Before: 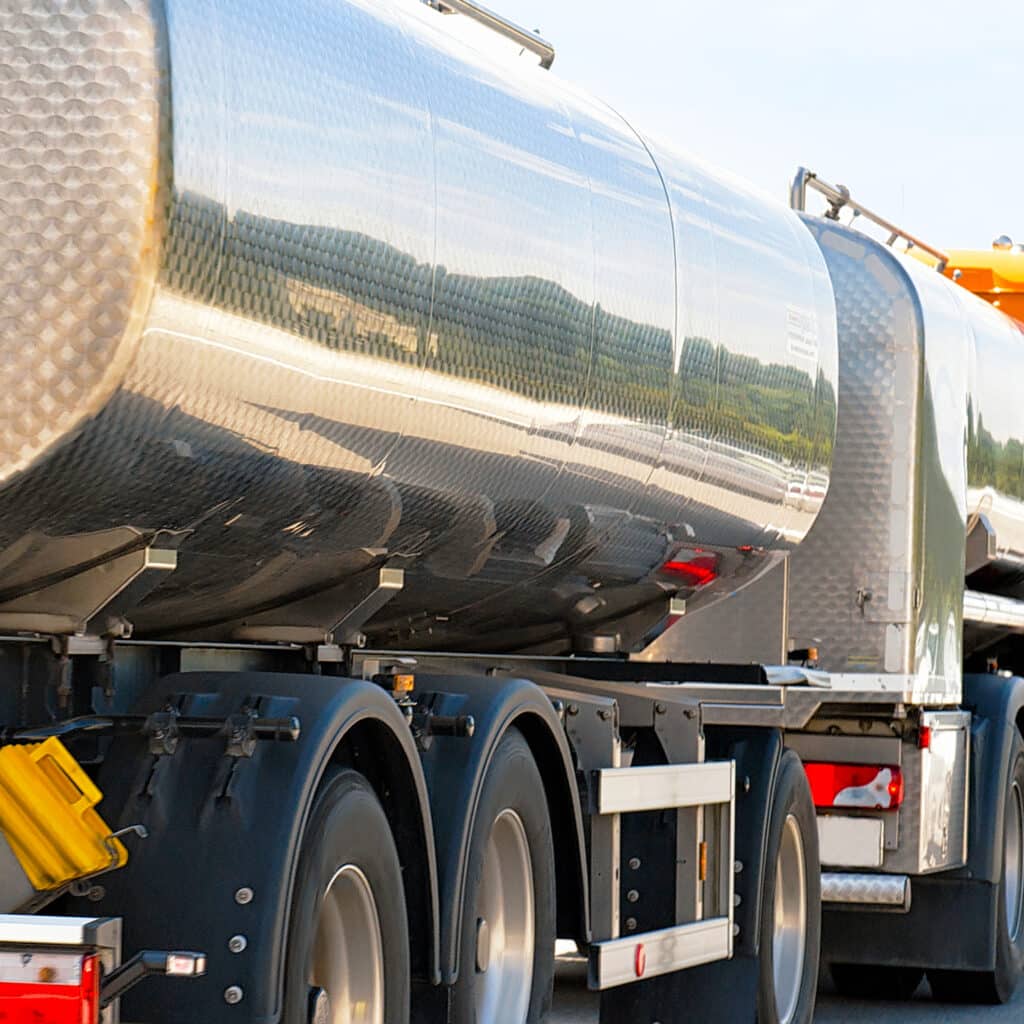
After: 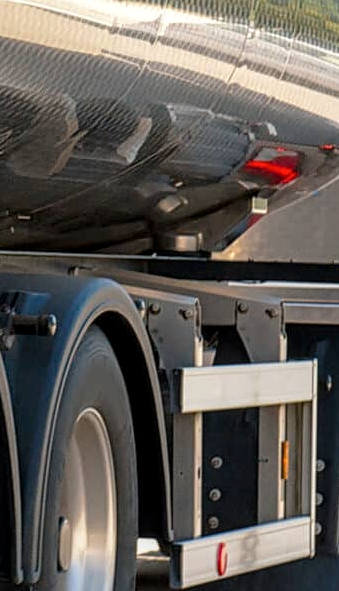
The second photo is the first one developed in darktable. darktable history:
local contrast: on, module defaults
crop: left 40.878%, top 39.176%, right 25.993%, bottom 3.081%
